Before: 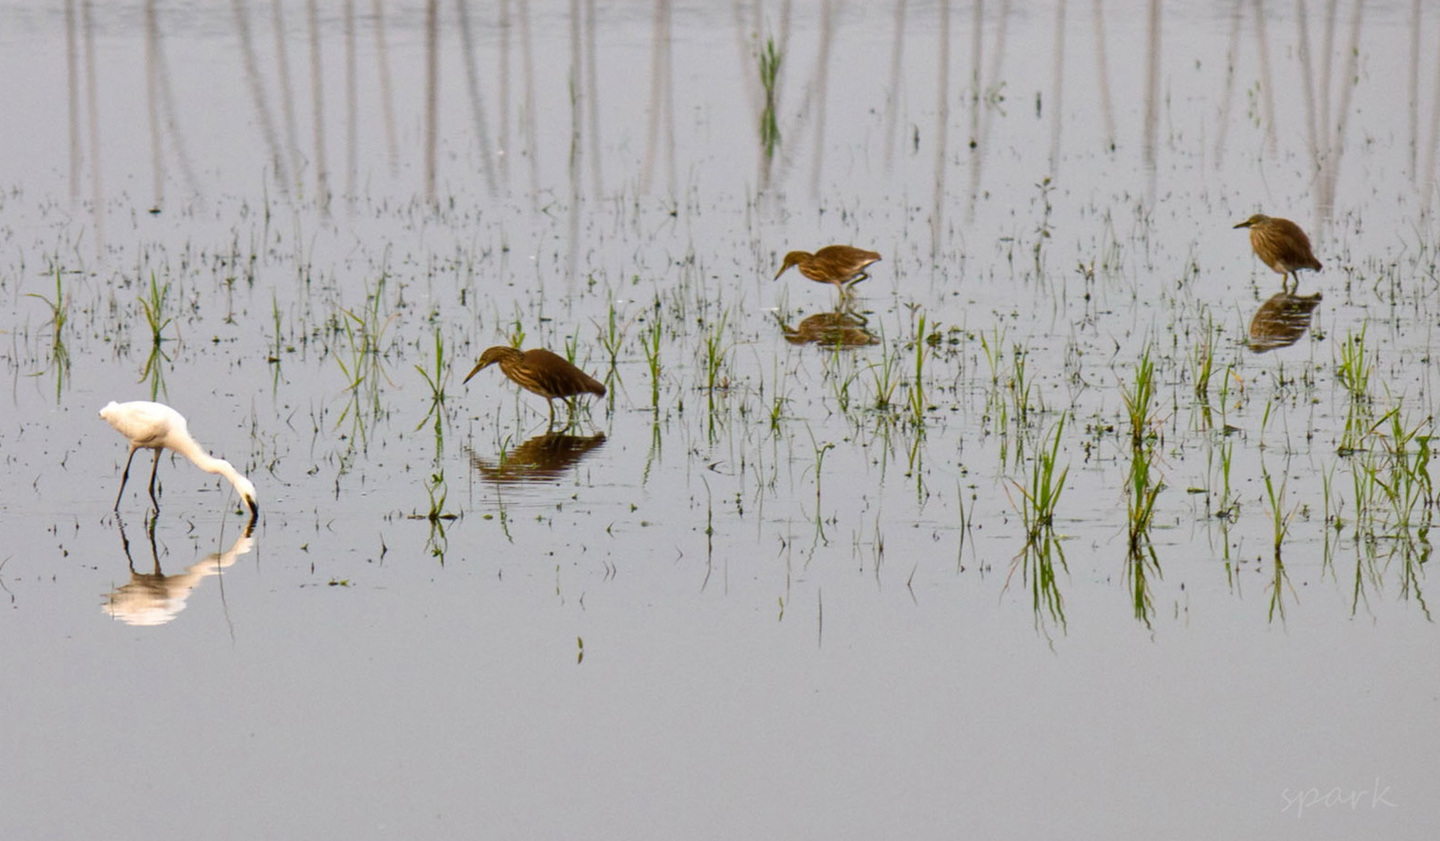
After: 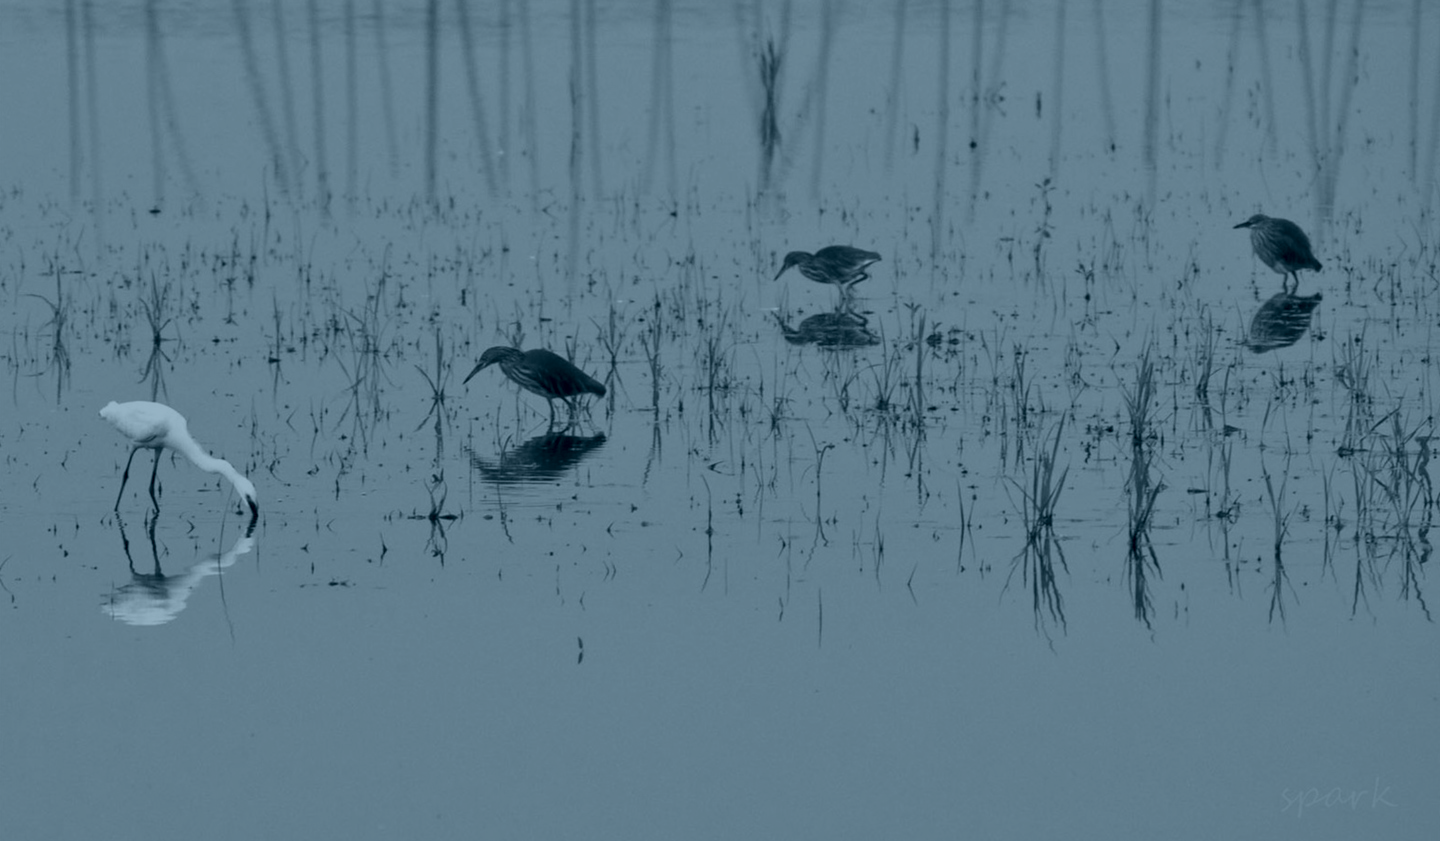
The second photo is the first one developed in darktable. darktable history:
colorize: hue 194.4°, saturation 29%, source mix 61.75%, lightness 3.98%, version 1
exposure: black level correction 0, exposure 0.9 EV, compensate highlight preservation false
color calibration: illuminant as shot in camera, x 0.358, y 0.373, temperature 4628.91 K
